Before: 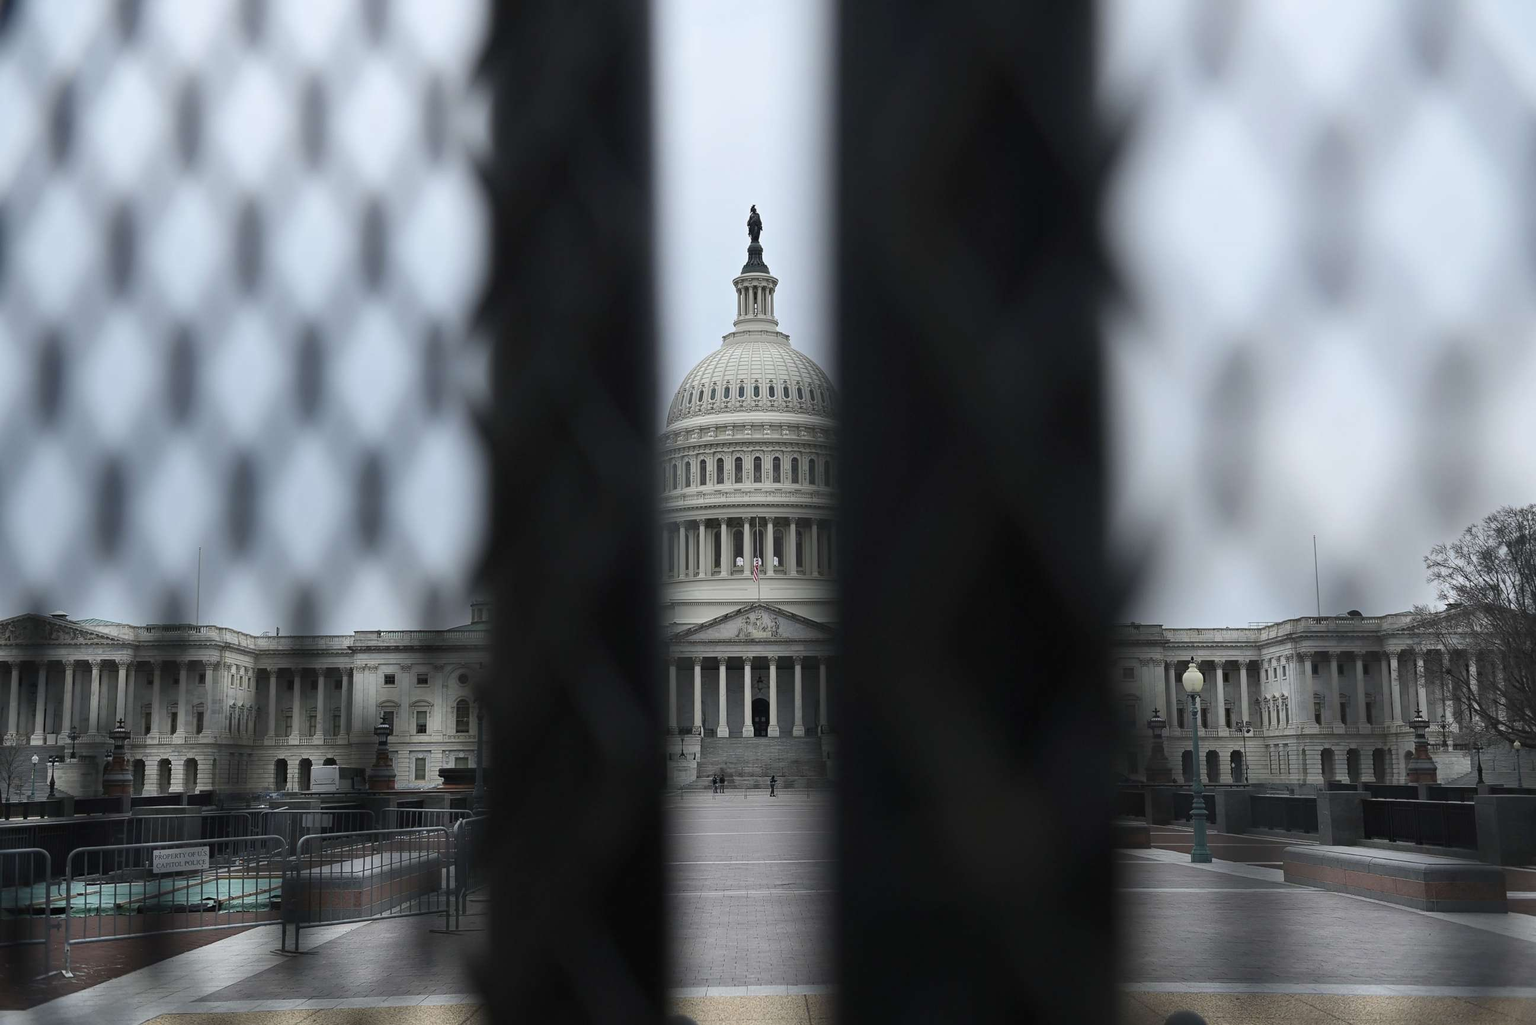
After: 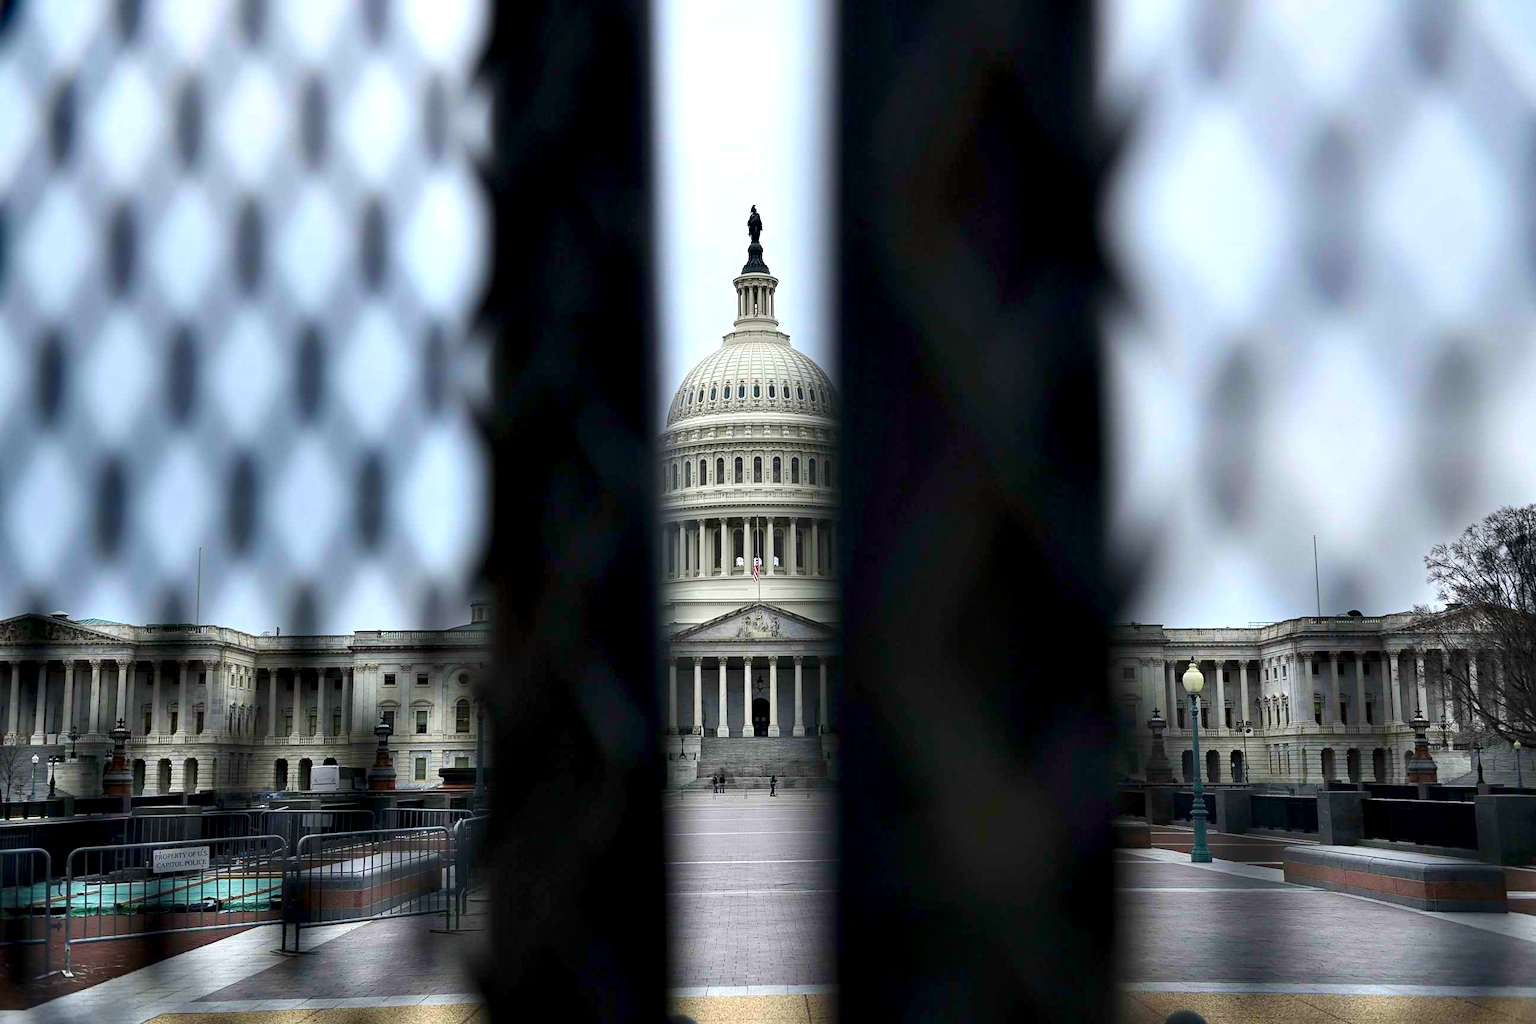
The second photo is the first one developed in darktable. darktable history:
contrast equalizer: y [[0.6 ×6], [0.55 ×6], [0 ×6], [0 ×6], [0 ×6]]
color correction: highlights b* 0.011, saturation 1.78
exposure: compensate highlight preservation false
